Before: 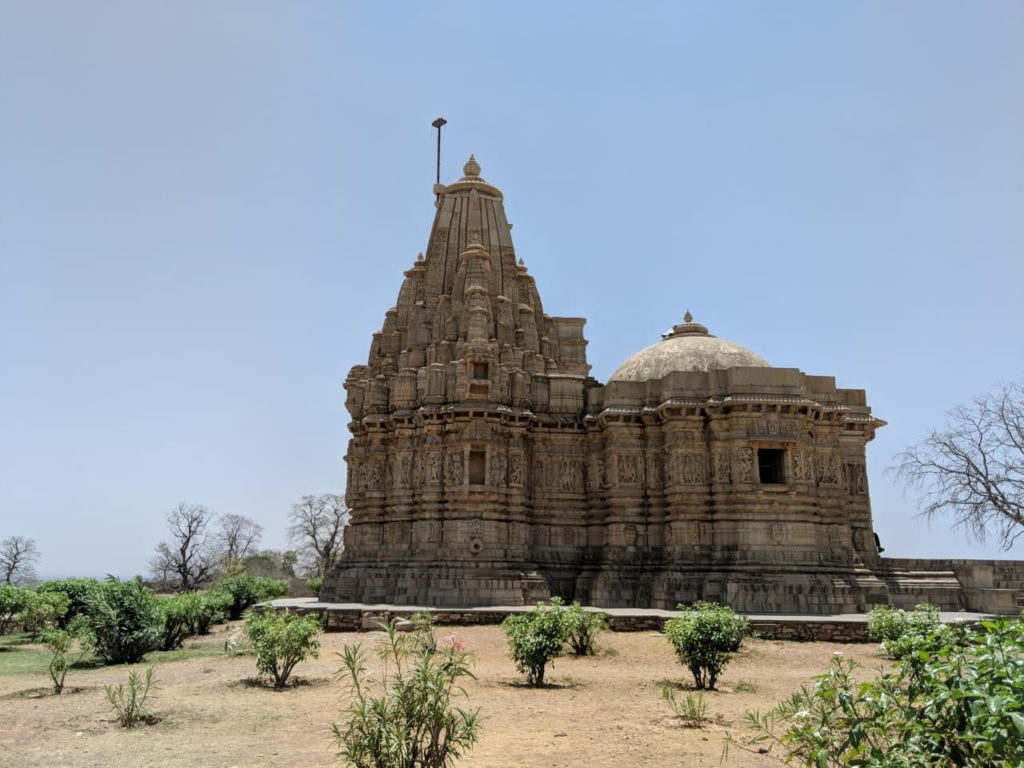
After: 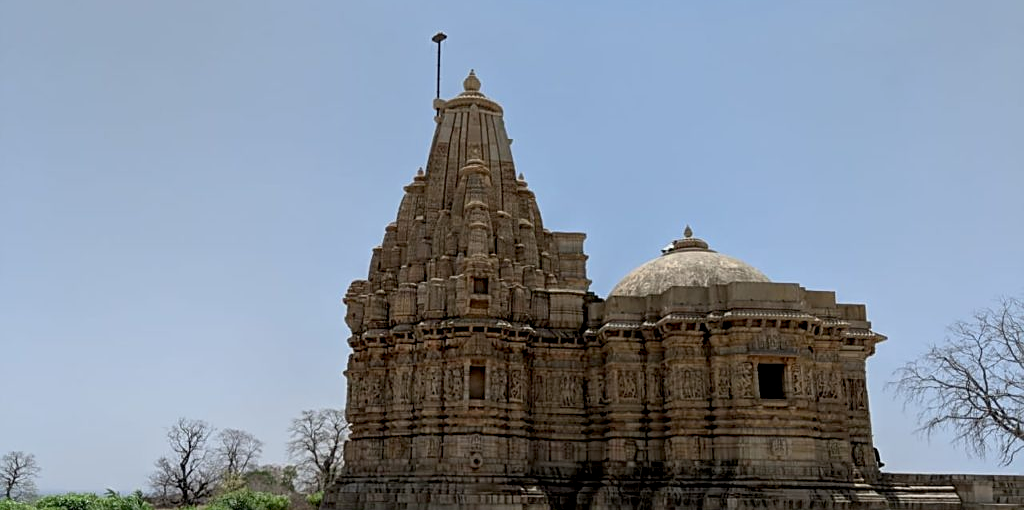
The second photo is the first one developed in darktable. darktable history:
base curve: curves: ch0 [(0, 0) (0.472, 0.455) (1, 1)], preserve colors none
sharpen: on, module defaults
exposure: black level correction 0.009, exposure -0.165 EV, compensate highlight preservation false
crop: top 11.175%, bottom 22.37%
